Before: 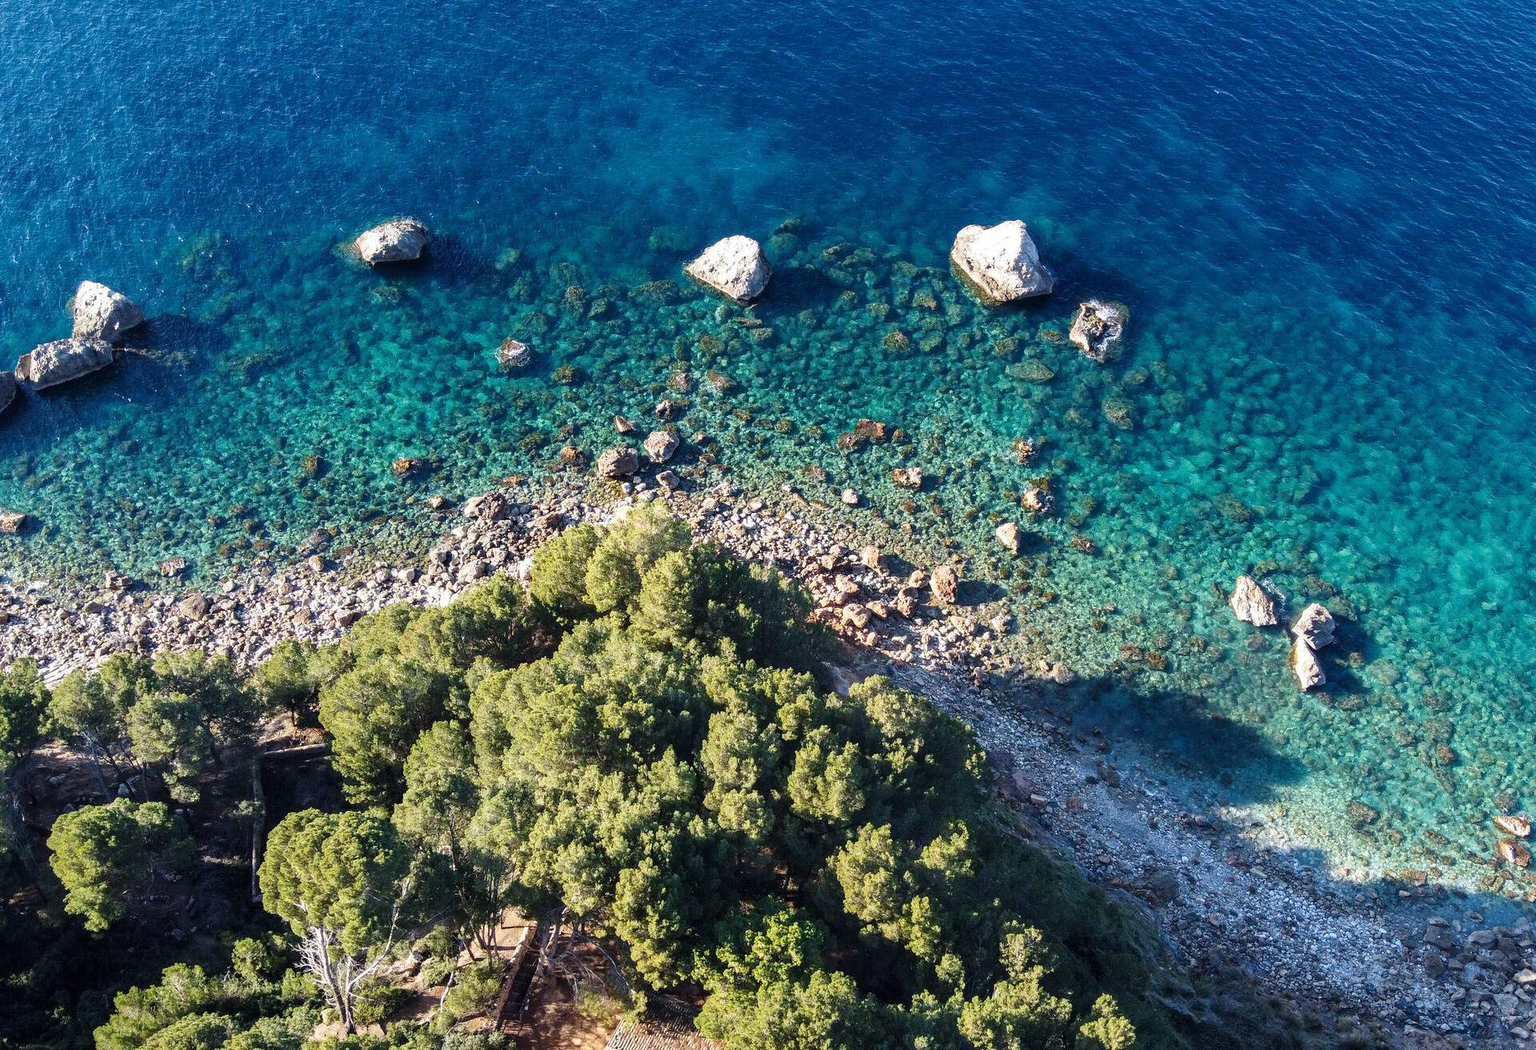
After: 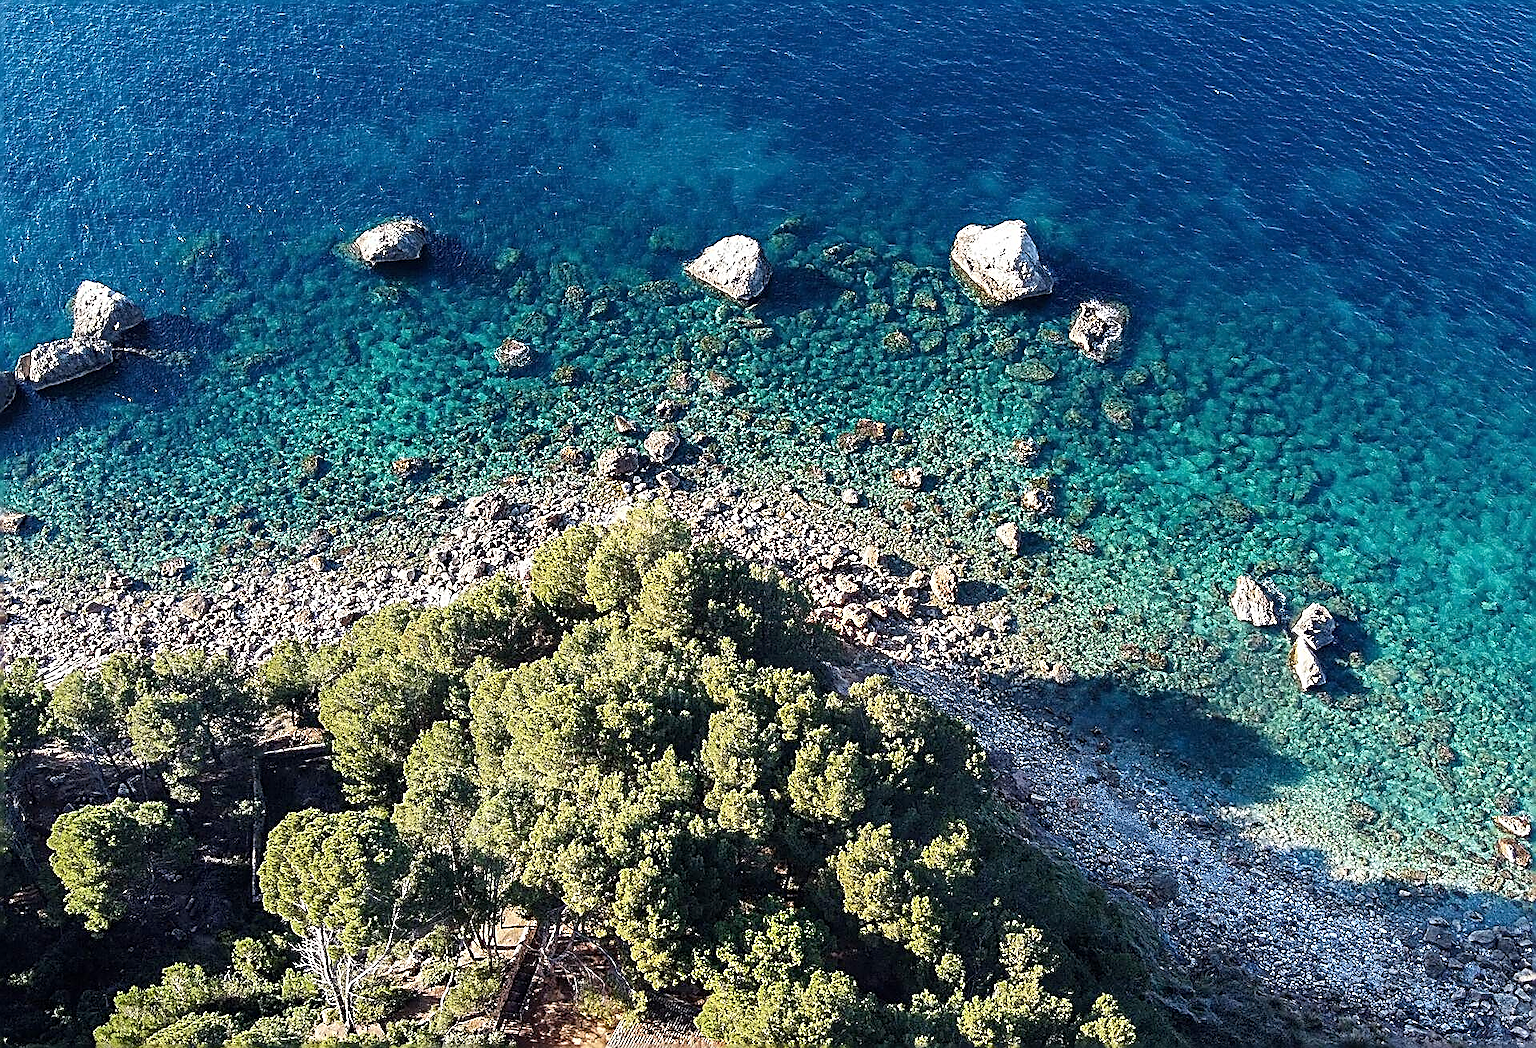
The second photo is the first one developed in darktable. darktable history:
crop: bottom 0.075%
sharpen: amount 1.862
